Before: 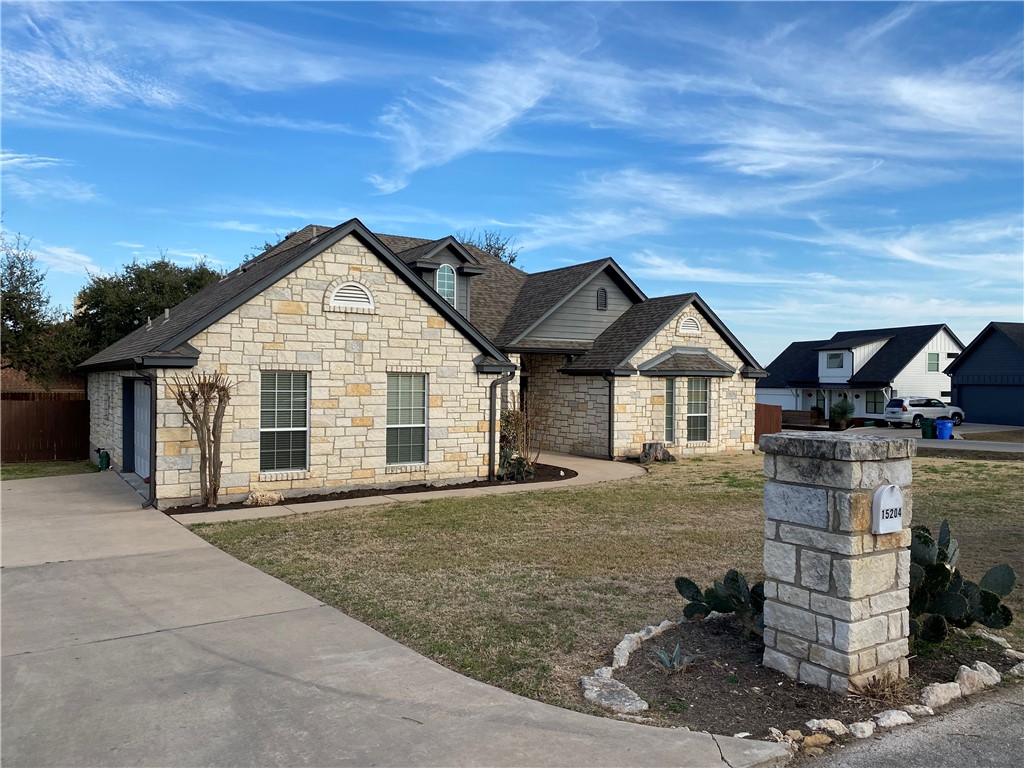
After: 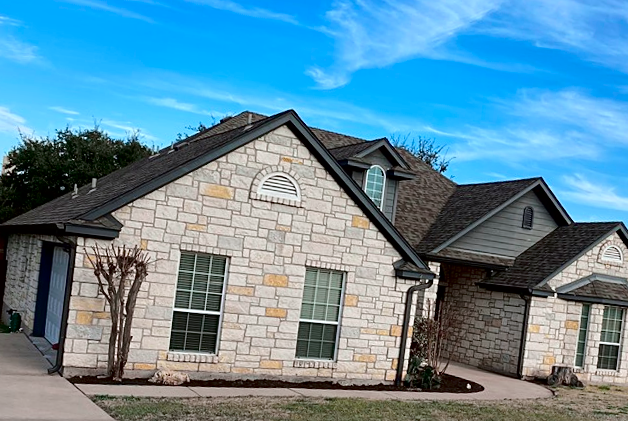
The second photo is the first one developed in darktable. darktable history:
crop and rotate: angle -6.47°, left 2.177%, top 6.642%, right 27.606%, bottom 30.561%
tone curve: curves: ch0 [(0, 0) (0.068, 0.012) (0.183, 0.089) (0.341, 0.283) (0.547, 0.532) (0.828, 0.815) (1, 0.983)]; ch1 [(0, 0) (0.23, 0.166) (0.34, 0.308) (0.371, 0.337) (0.429, 0.411) (0.477, 0.462) (0.499, 0.5) (0.529, 0.537) (0.559, 0.582) (0.743, 0.798) (1, 1)]; ch2 [(0, 0) (0.431, 0.414) (0.498, 0.503) (0.524, 0.528) (0.568, 0.546) (0.6, 0.597) (0.634, 0.645) (0.728, 0.742) (1, 1)], color space Lab, independent channels, preserve colors none
sharpen: amount 0.215
color correction: highlights a* -0.073, highlights b* -5.2, shadows a* -0.134, shadows b* -0.137
